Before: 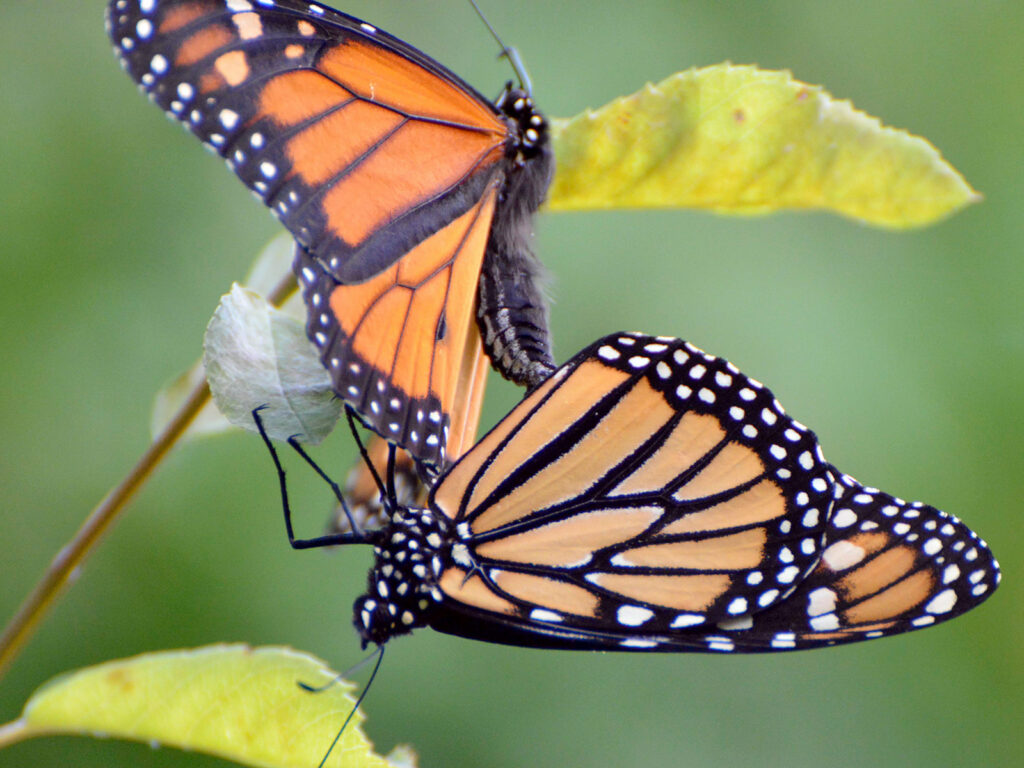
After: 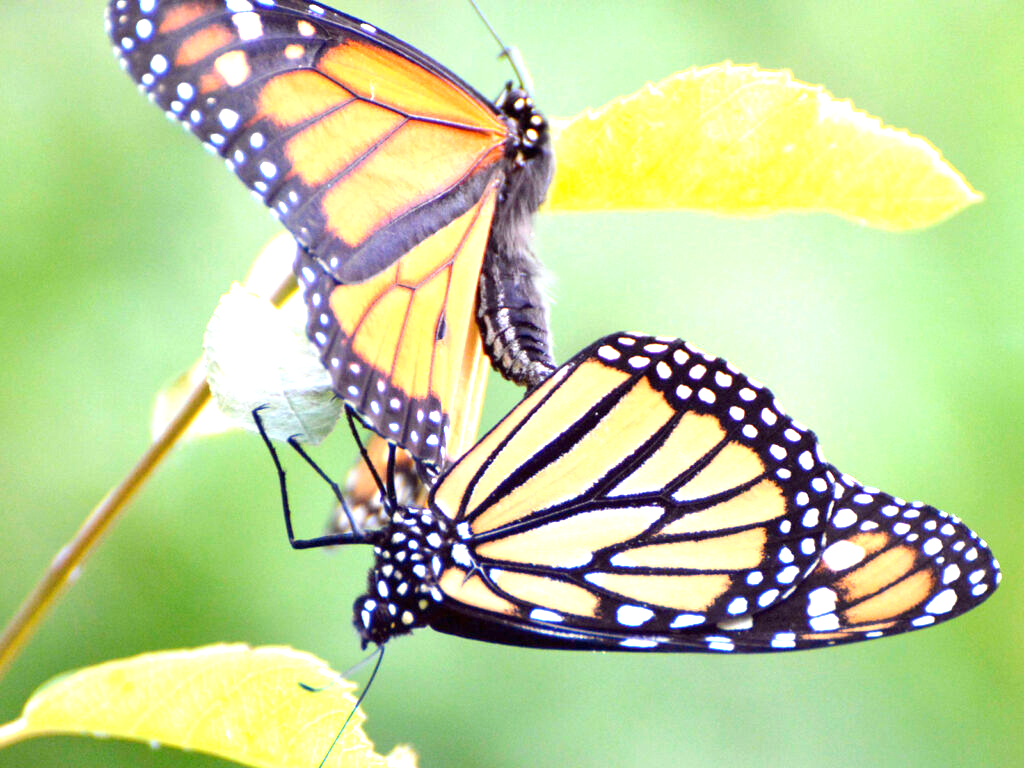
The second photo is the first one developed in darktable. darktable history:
exposure: black level correction 0, exposure 1.5 EV, compensate highlight preservation false
